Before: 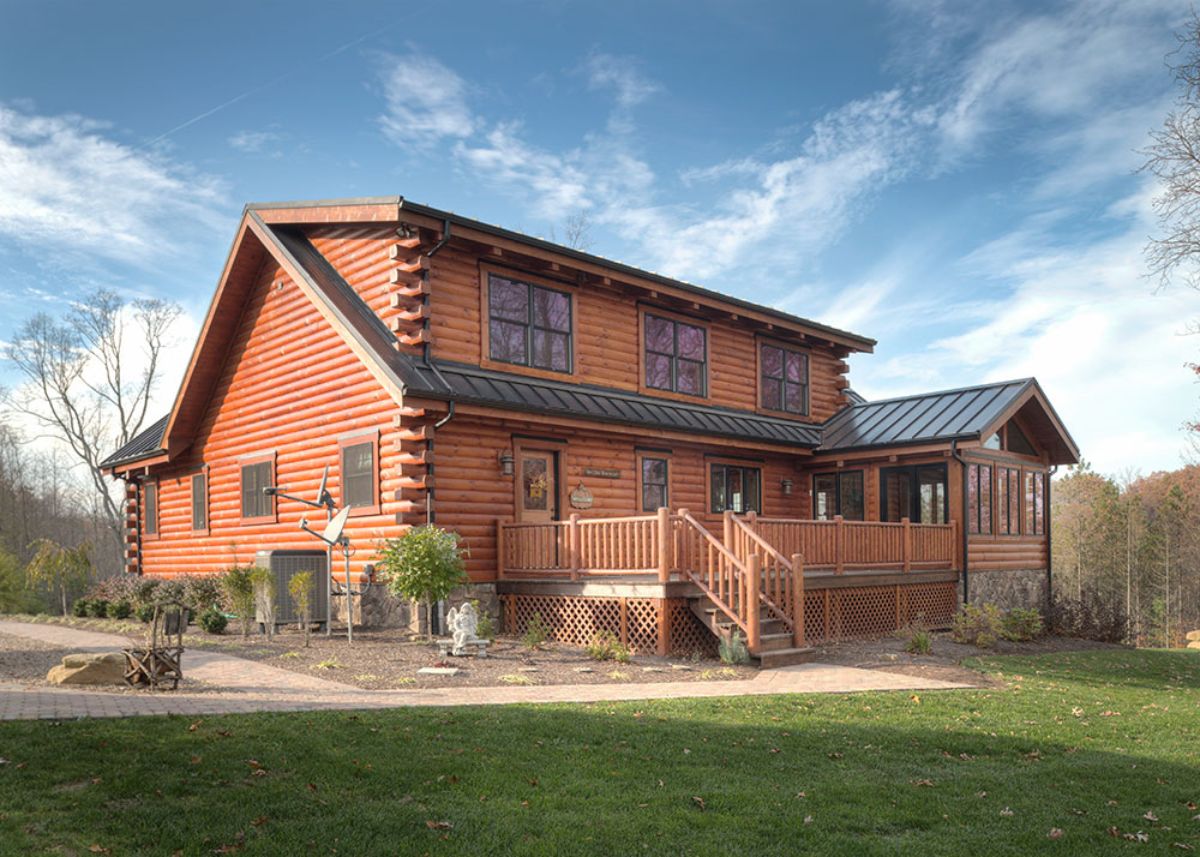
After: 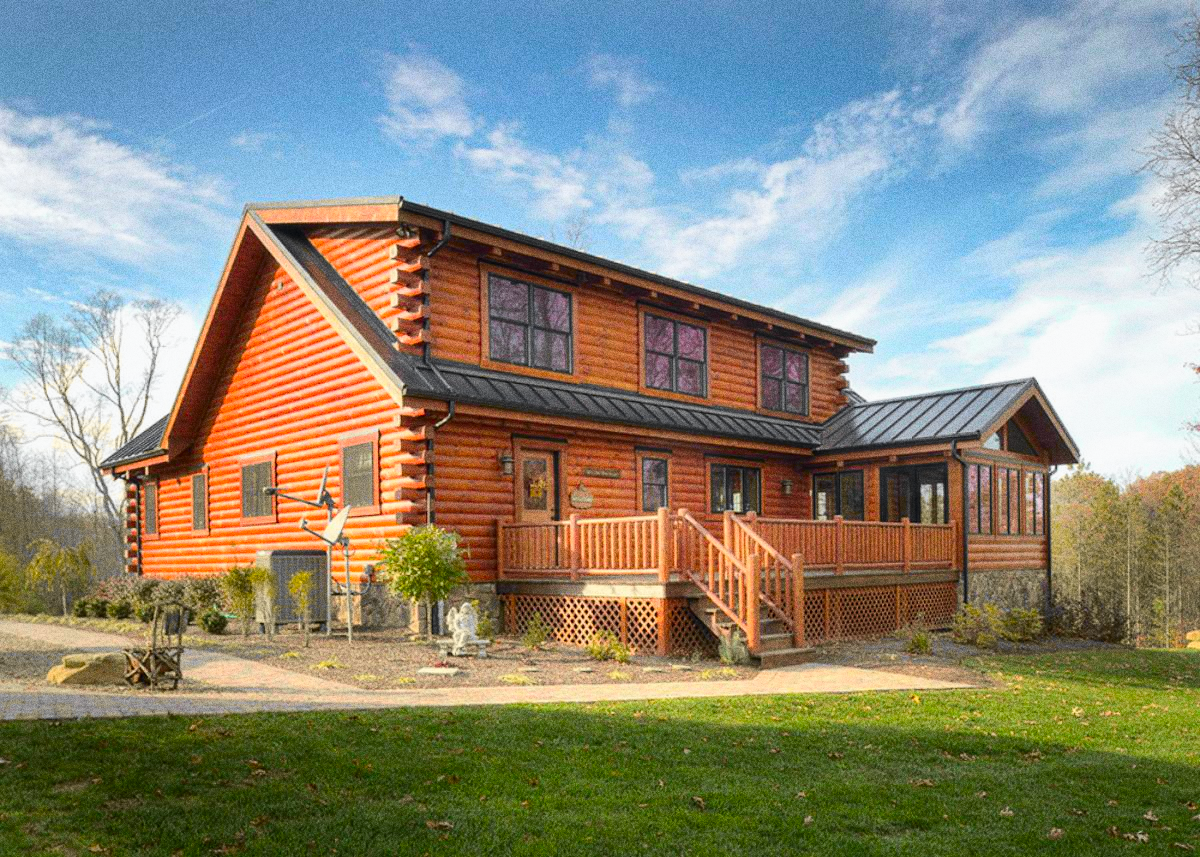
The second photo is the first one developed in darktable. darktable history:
color balance rgb: perceptual saturation grading › global saturation 20%, global vibrance 20%
grain: coarseness 0.09 ISO, strength 40%
tone curve: curves: ch0 [(0, 0) (0.071, 0.058) (0.266, 0.268) (0.498, 0.542) (0.766, 0.807) (1, 0.983)]; ch1 [(0, 0) (0.346, 0.307) (0.408, 0.387) (0.463, 0.465) (0.482, 0.493) (0.502, 0.499) (0.517, 0.502) (0.55, 0.548) (0.597, 0.61) (0.651, 0.698) (1, 1)]; ch2 [(0, 0) (0.346, 0.34) (0.434, 0.46) (0.485, 0.494) (0.5, 0.498) (0.517, 0.506) (0.526, 0.539) (0.583, 0.603) (0.625, 0.659) (1, 1)], color space Lab, independent channels, preserve colors none
